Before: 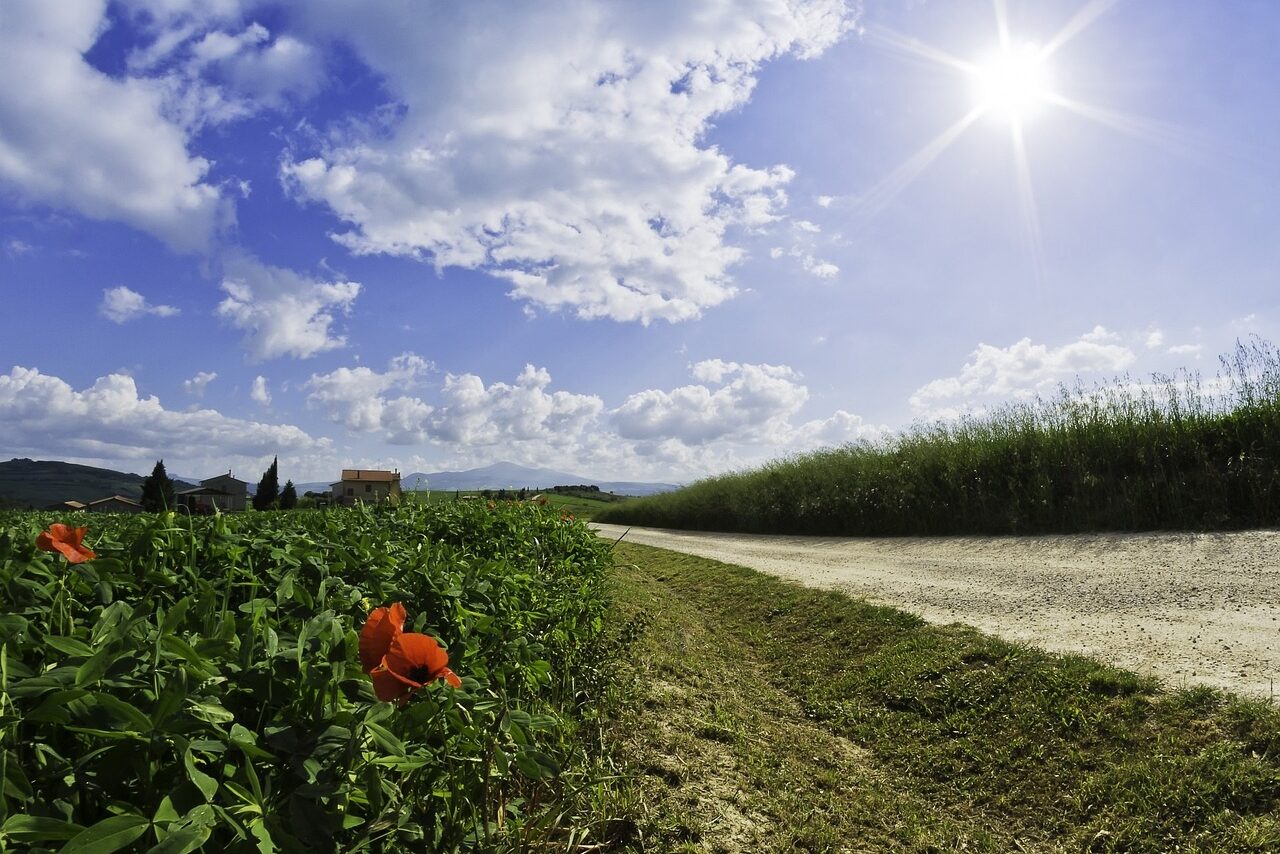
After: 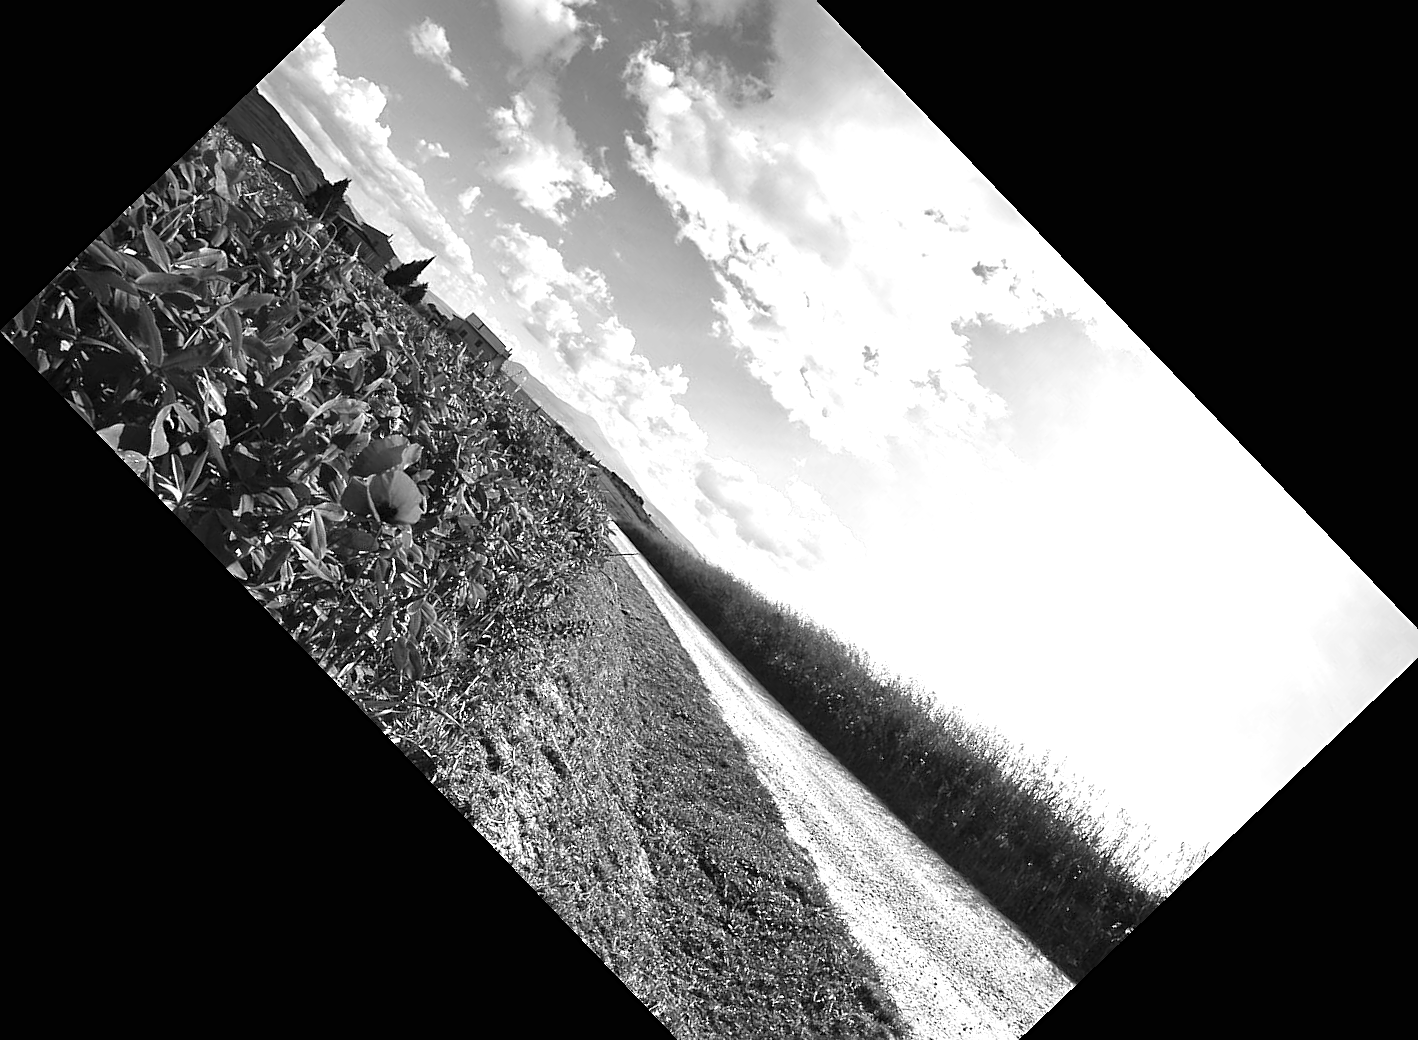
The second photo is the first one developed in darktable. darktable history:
monochrome: on, module defaults
crop and rotate: angle -46.26°, top 16.234%, right 0.912%, bottom 11.704%
sharpen: on, module defaults
rotate and perspective: rotation -2.12°, lens shift (vertical) 0.009, lens shift (horizontal) -0.008, automatic cropping original format, crop left 0.036, crop right 0.964, crop top 0.05, crop bottom 0.959
color calibration: illuminant Planckian (black body), x 0.351, y 0.352, temperature 4794.27 K
base curve: curves: ch0 [(0, 0) (0.472, 0.455) (1, 1)], preserve colors none
exposure: black level correction 0, exposure 1 EV, compensate exposure bias true, compensate highlight preservation false
